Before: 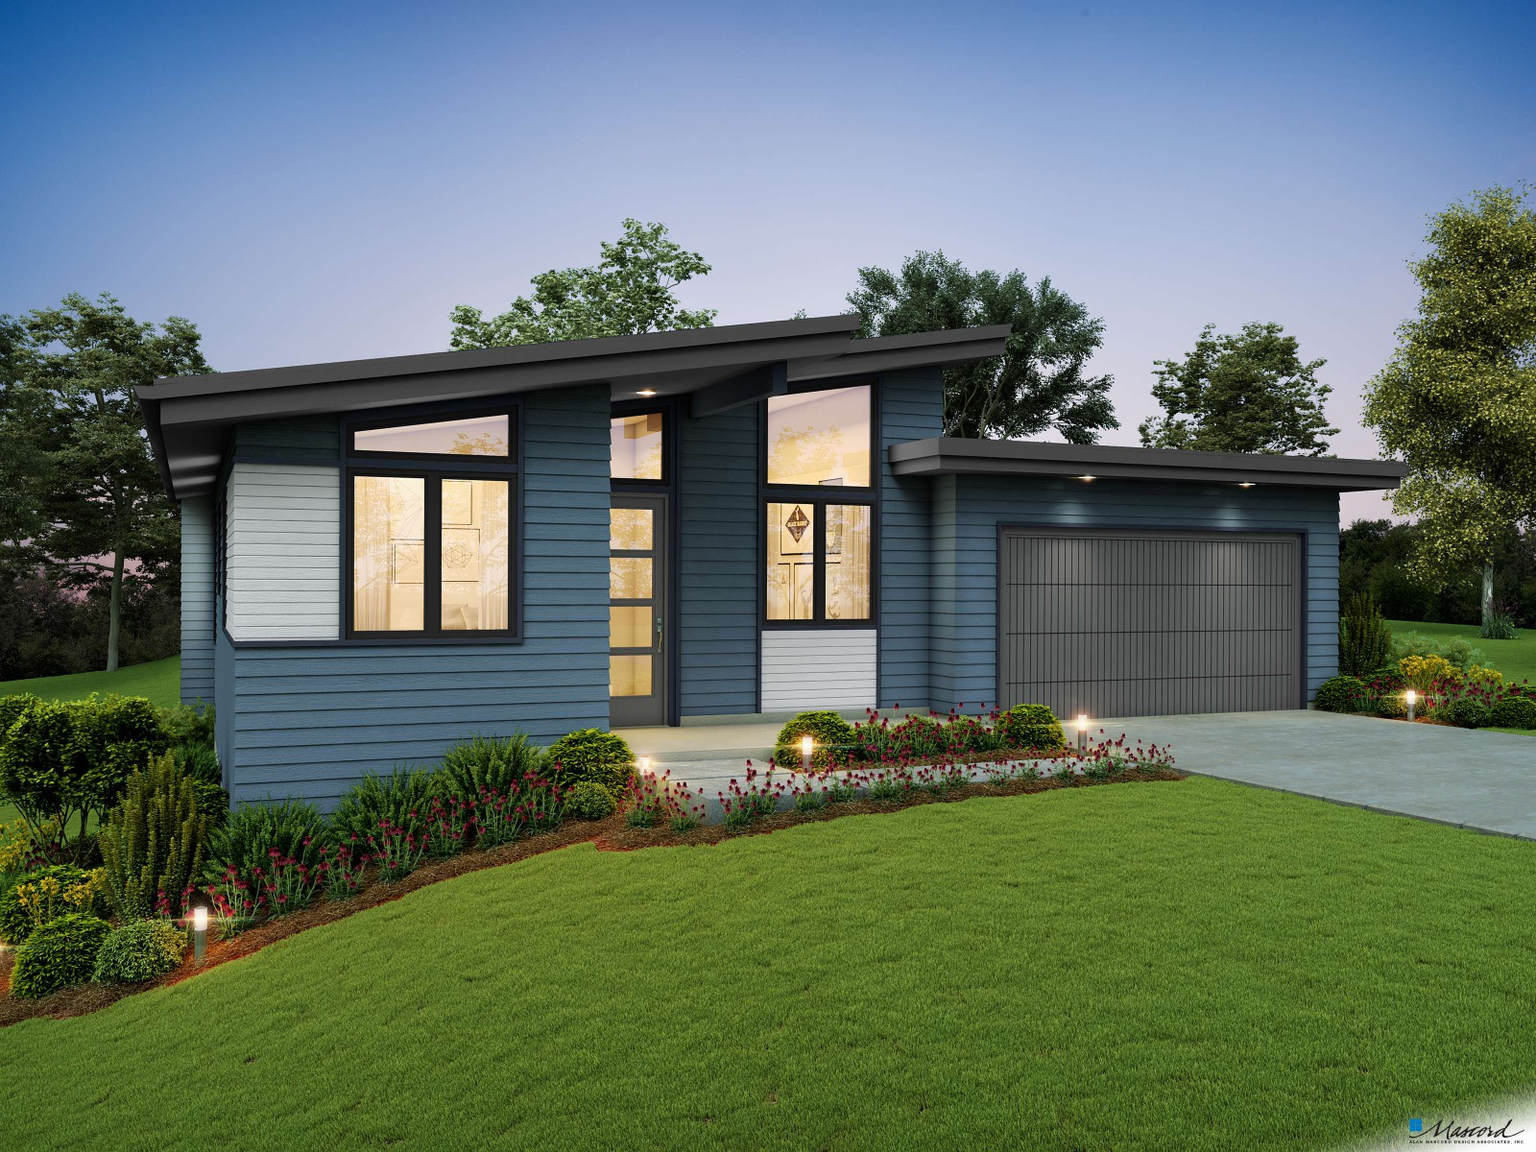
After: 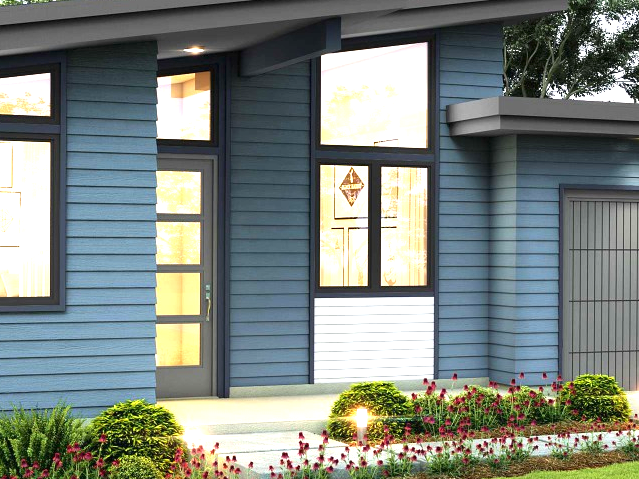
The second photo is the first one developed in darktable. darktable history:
exposure: black level correction 0, exposure 1.35 EV, compensate exposure bias true, compensate highlight preservation false
crop: left 30%, top 30%, right 30%, bottom 30%
